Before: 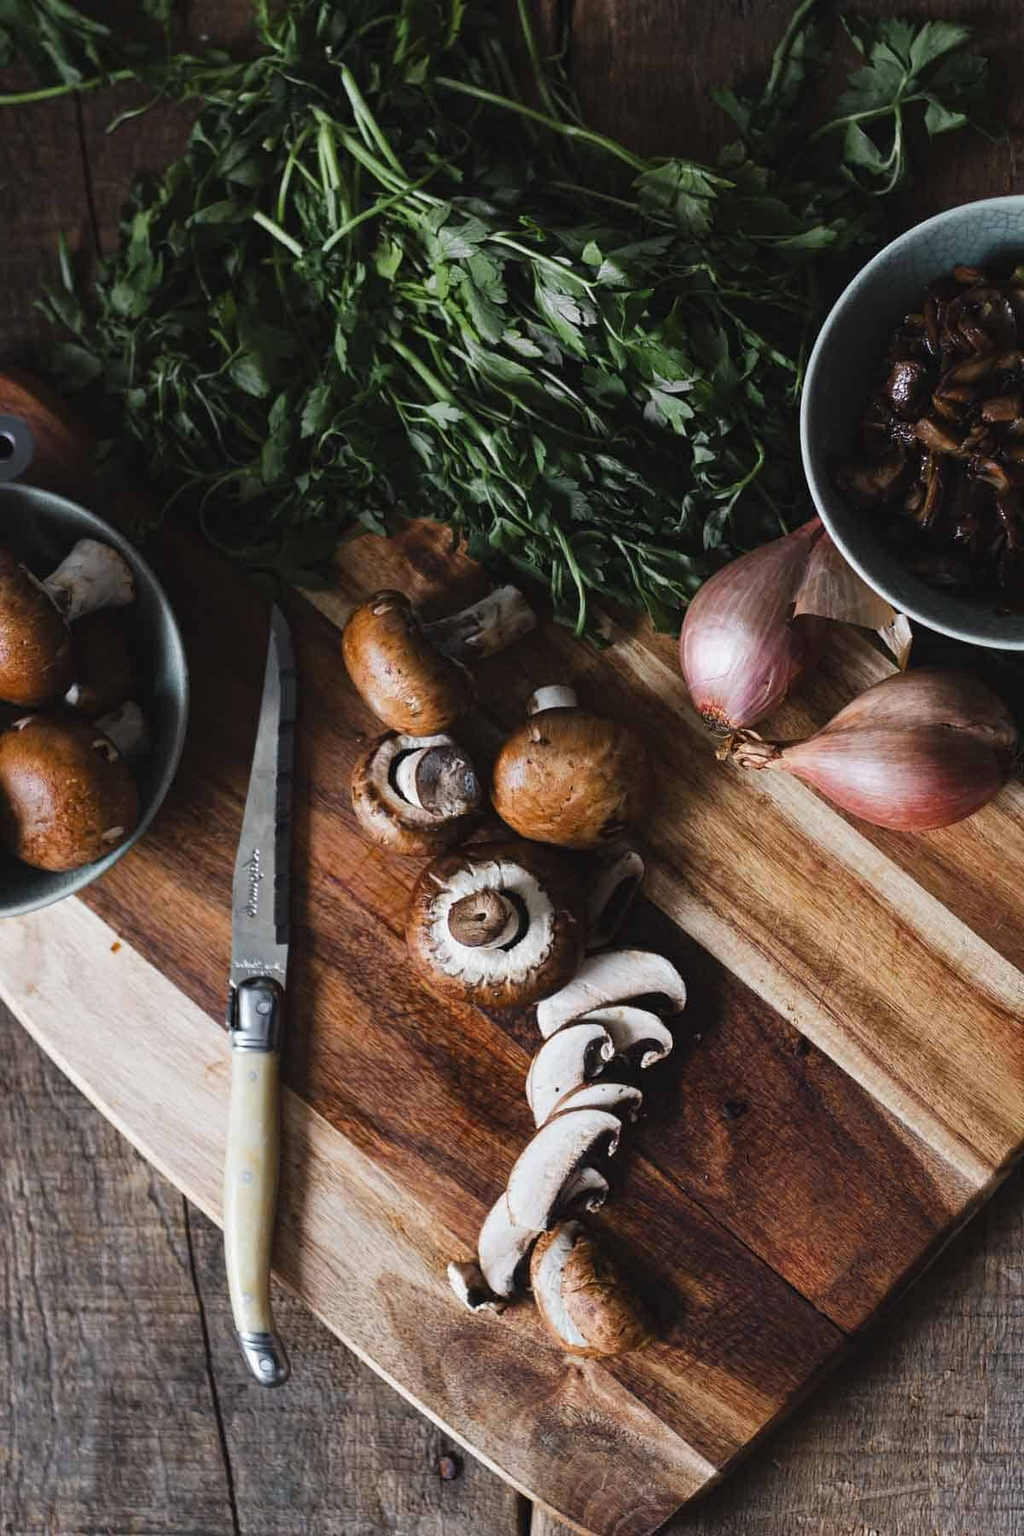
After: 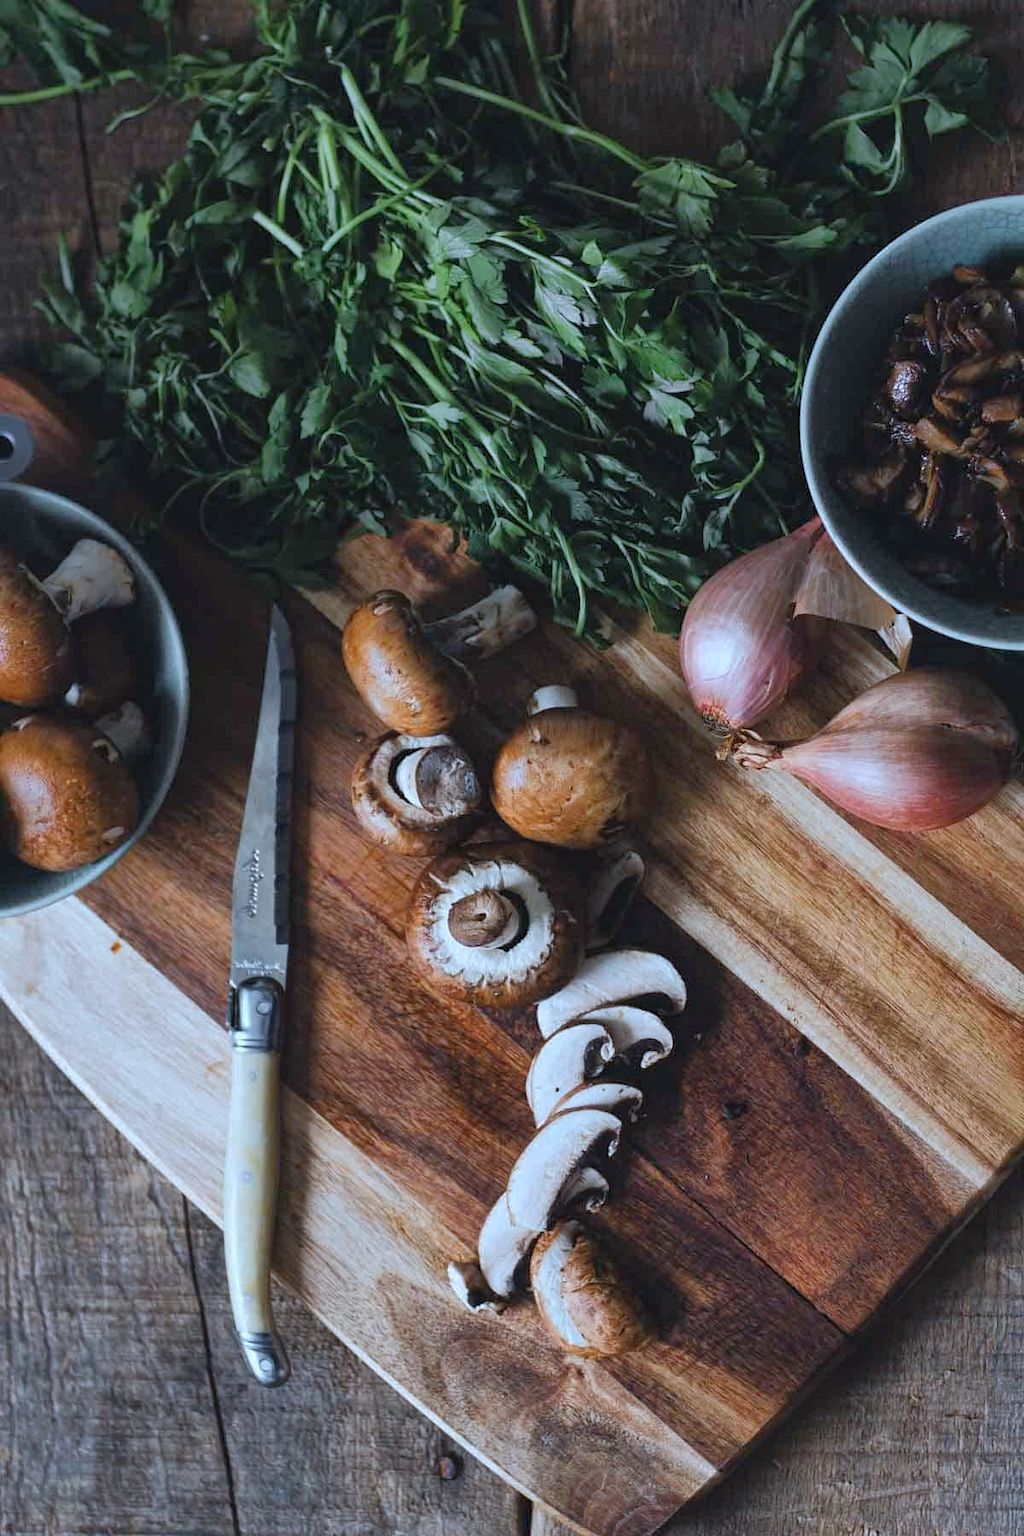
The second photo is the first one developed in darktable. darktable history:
shadows and highlights: on, module defaults
color calibration: illuminant Planckian (black body), x 0.375, y 0.373, temperature 4117 K
white balance: red 1.004, blue 1.024
